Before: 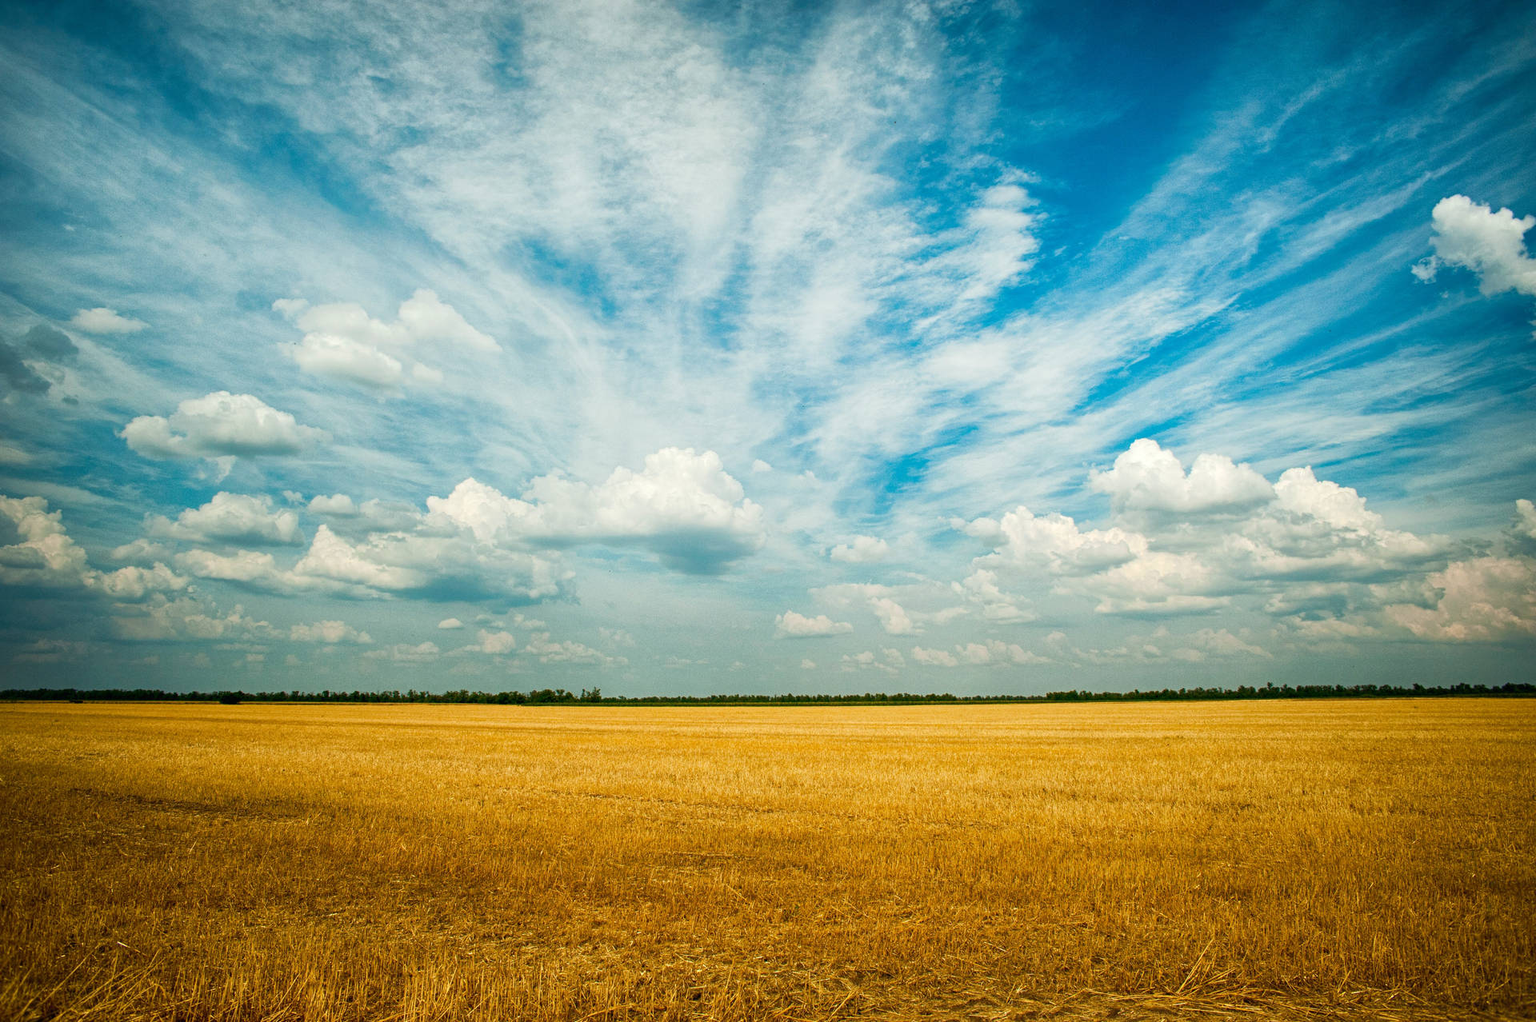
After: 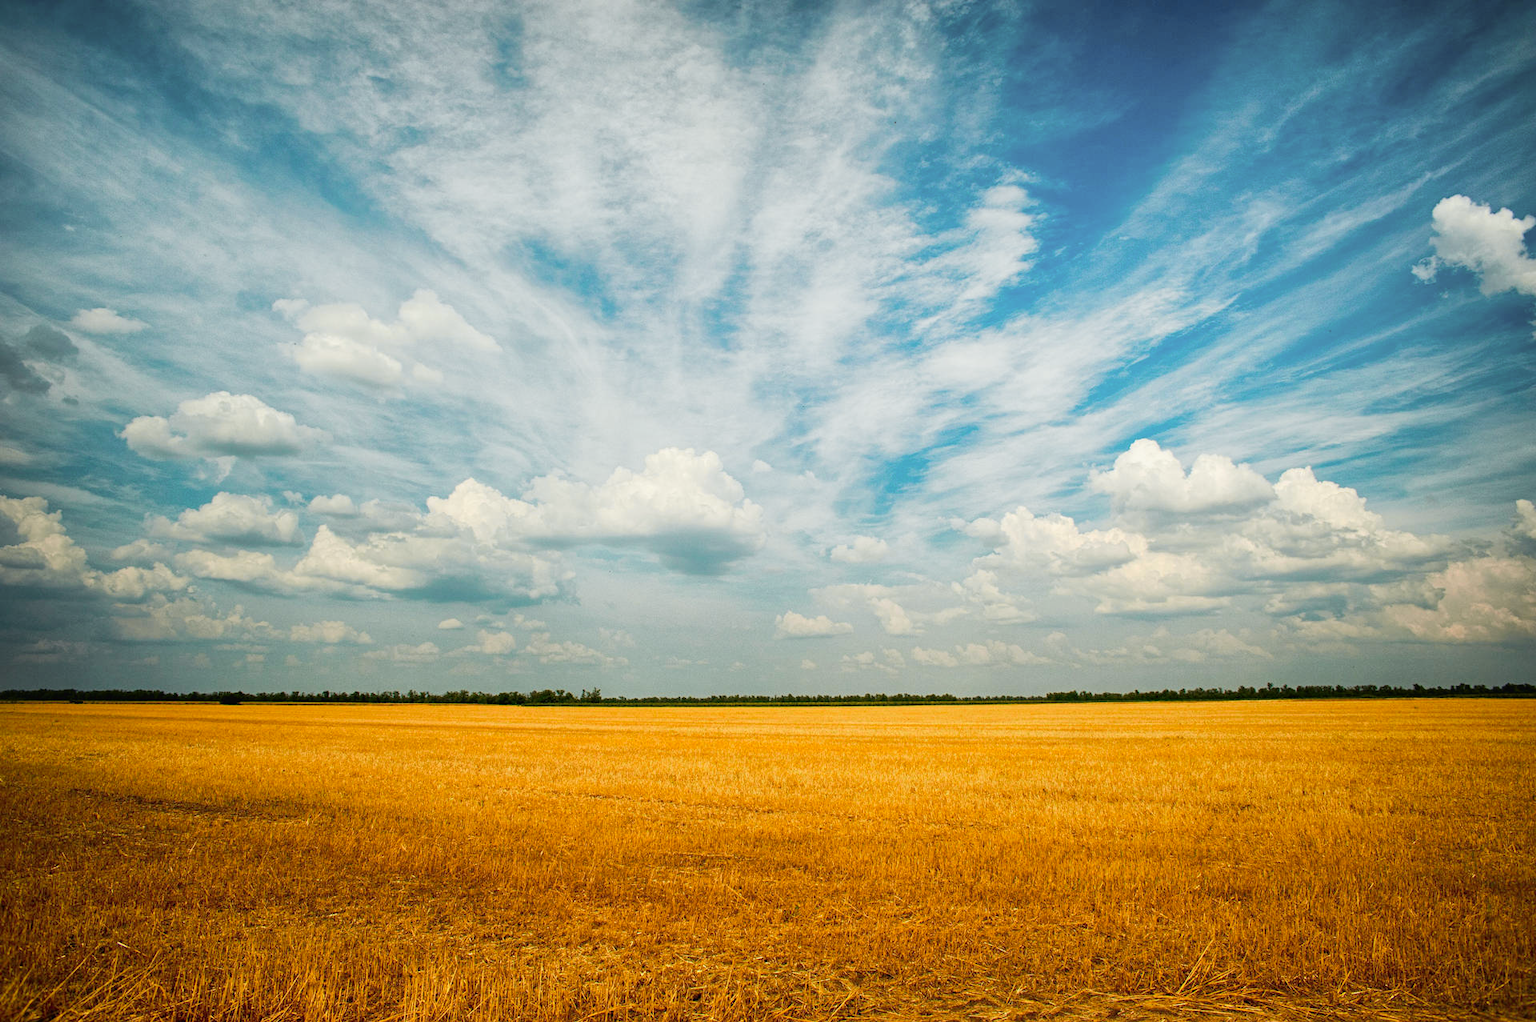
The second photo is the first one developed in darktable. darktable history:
tone curve: curves: ch0 [(0, 0.013) (0.036, 0.035) (0.274, 0.288) (0.504, 0.536) (0.844, 0.84) (1, 0.97)]; ch1 [(0, 0) (0.389, 0.403) (0.462, 0.48) (0.499, 0.5) (0.524, 0.529) (0.567, 0.603) (0.626, 0.651) (0.749, 0.781) (1, 1)]; ch2 [(0, 0) (0.464, 0.478) (0.5, 0.501) (0.533, 0.539) (0.599, 0.6) (0.704, 0.732) (1, 1)], color space Lab, independent channels, preserve colors none
